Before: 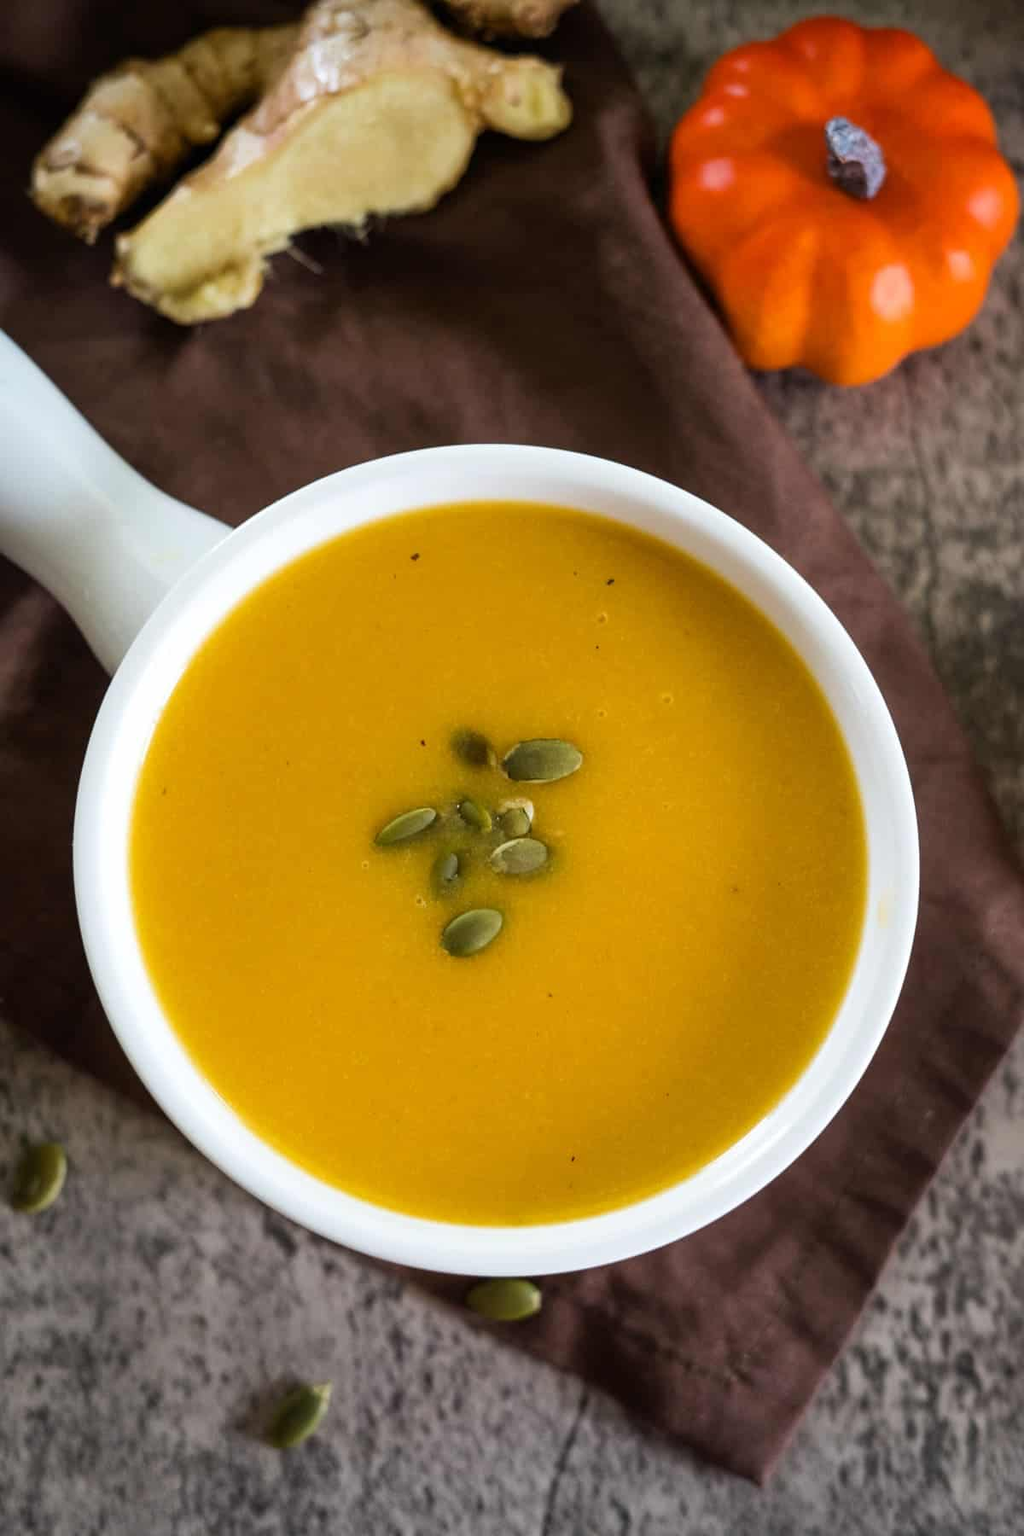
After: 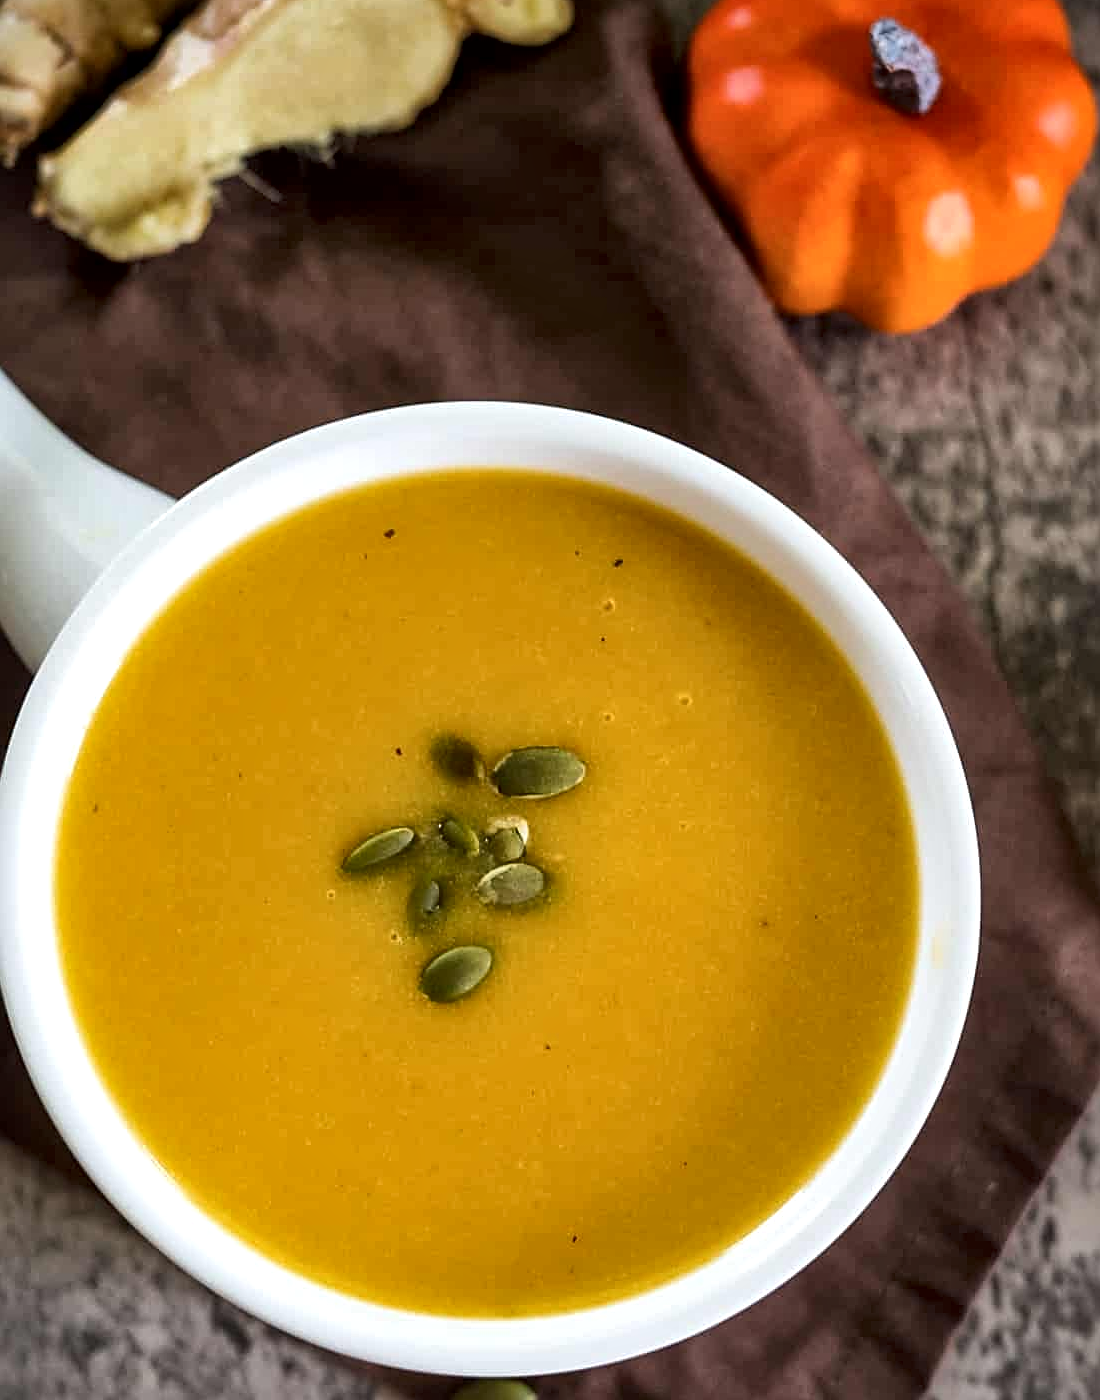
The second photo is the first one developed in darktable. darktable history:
local contrast: mode bilateral grid, contrast 20, coarseness 50, detail 171%, midtone range 0.2
sharpen: on, module defaults
crop: left 8.155%, top 6.611%, bottom 15.385%
